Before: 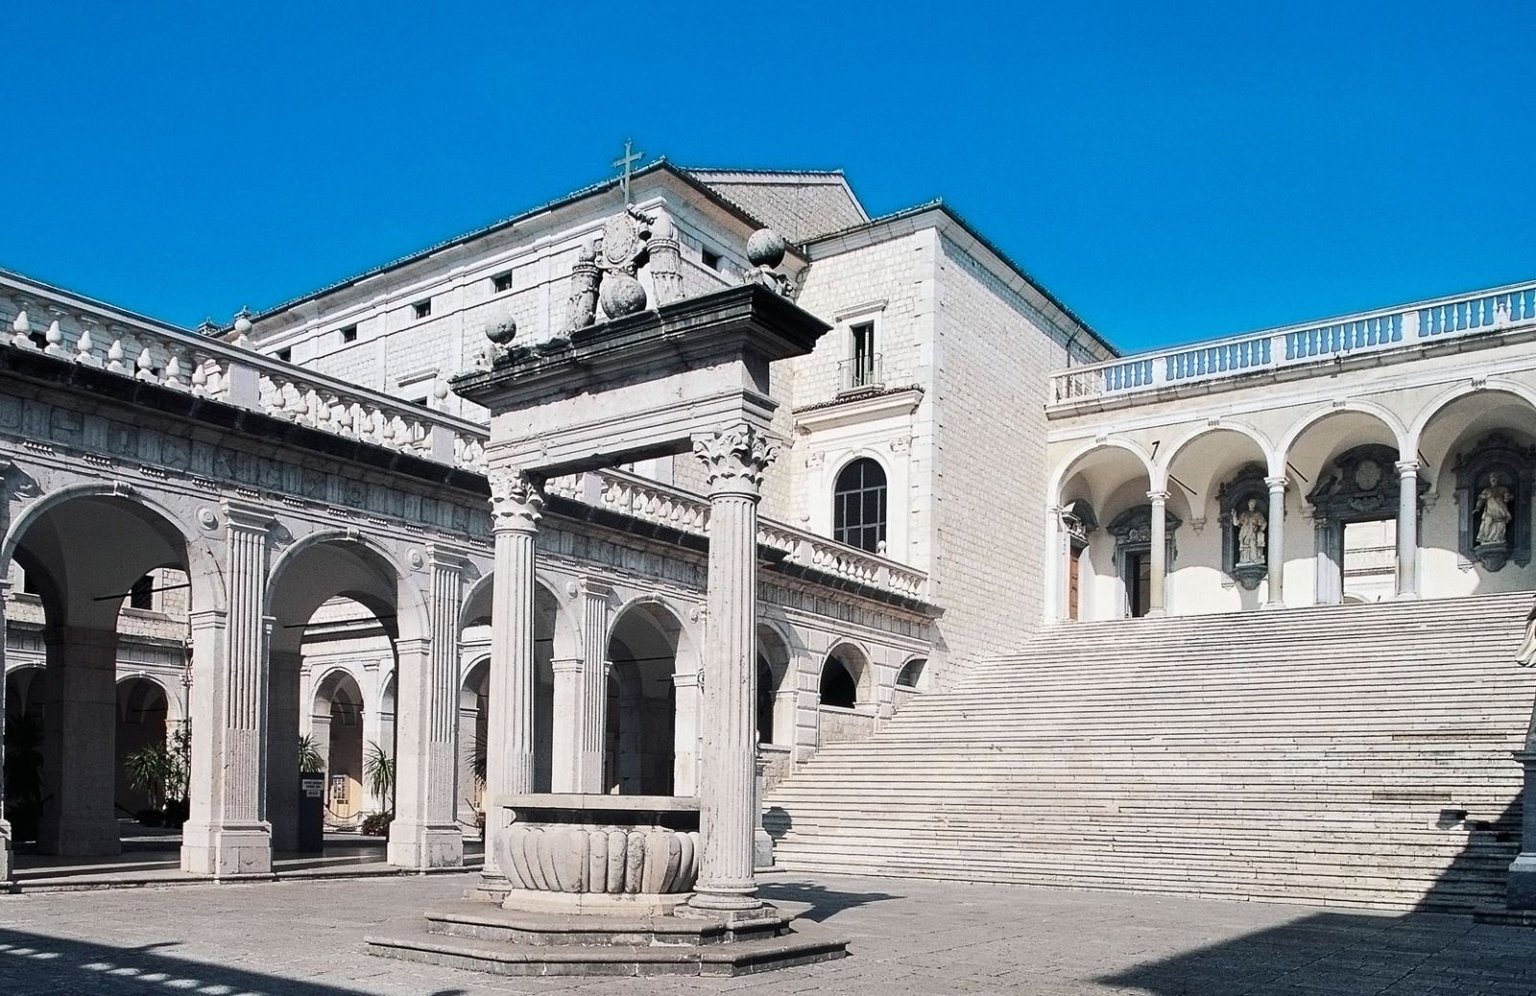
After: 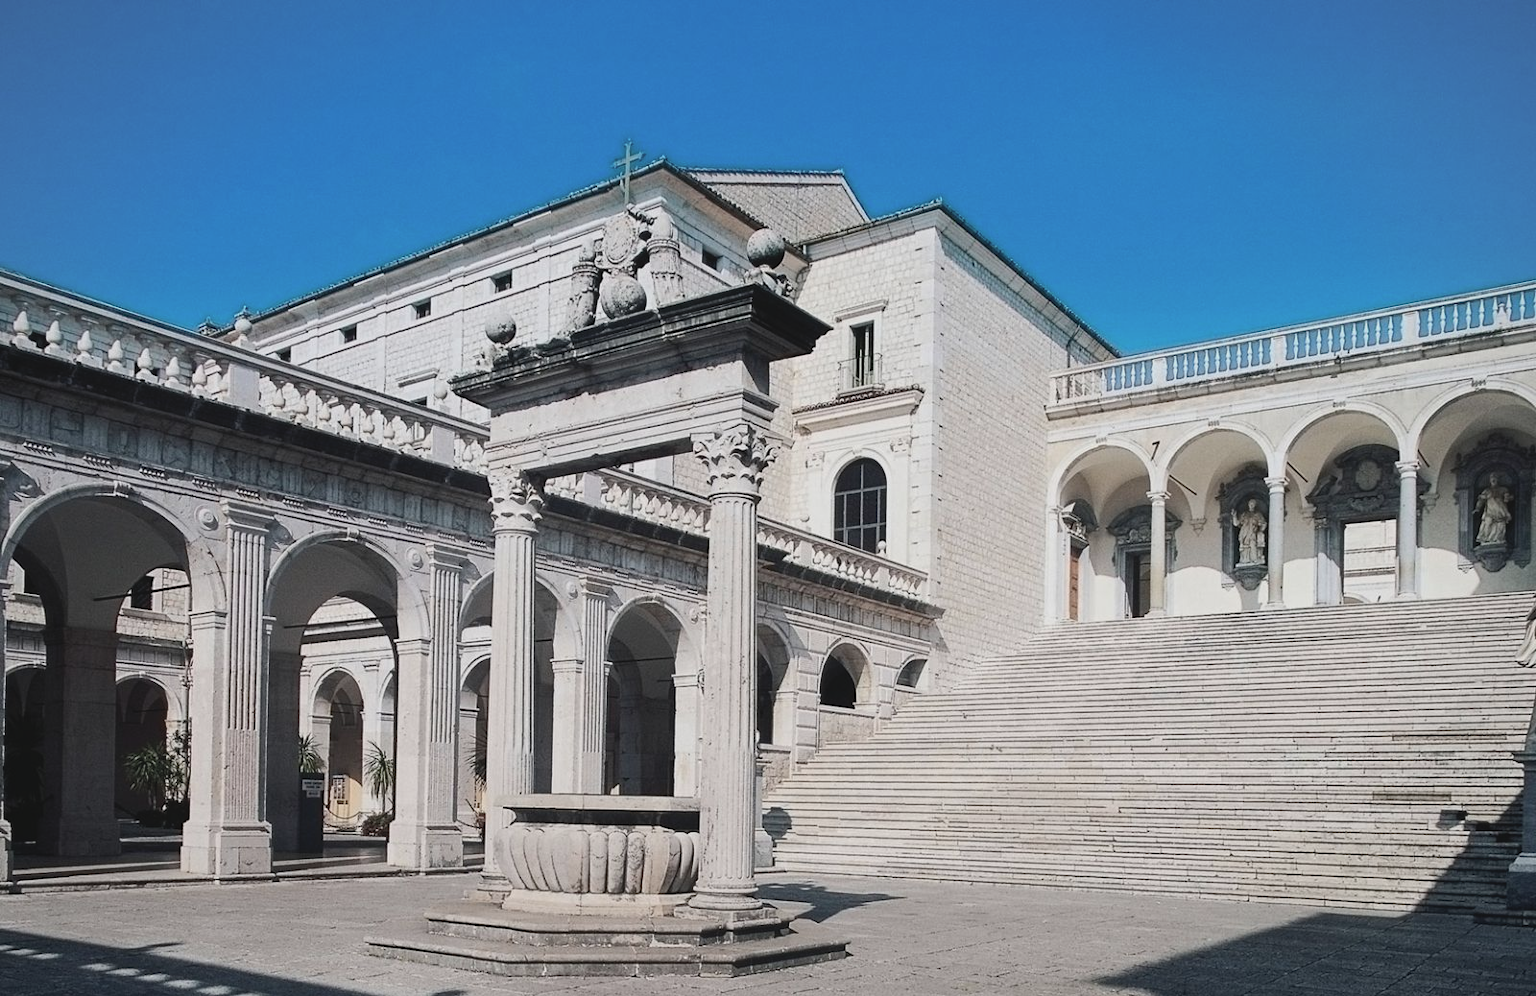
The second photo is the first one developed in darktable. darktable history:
tone curve: curves: ch0 [(0, 0.068) (1, 0.961)], preserve colors none
exposure: exposure -0.207 EV, compensate highlight preservation false
vignetting: fall-off start 85.34%, fall-off radius 79.54%, brightness -0.399, saturation -0.291, width/height ratio 1.217
